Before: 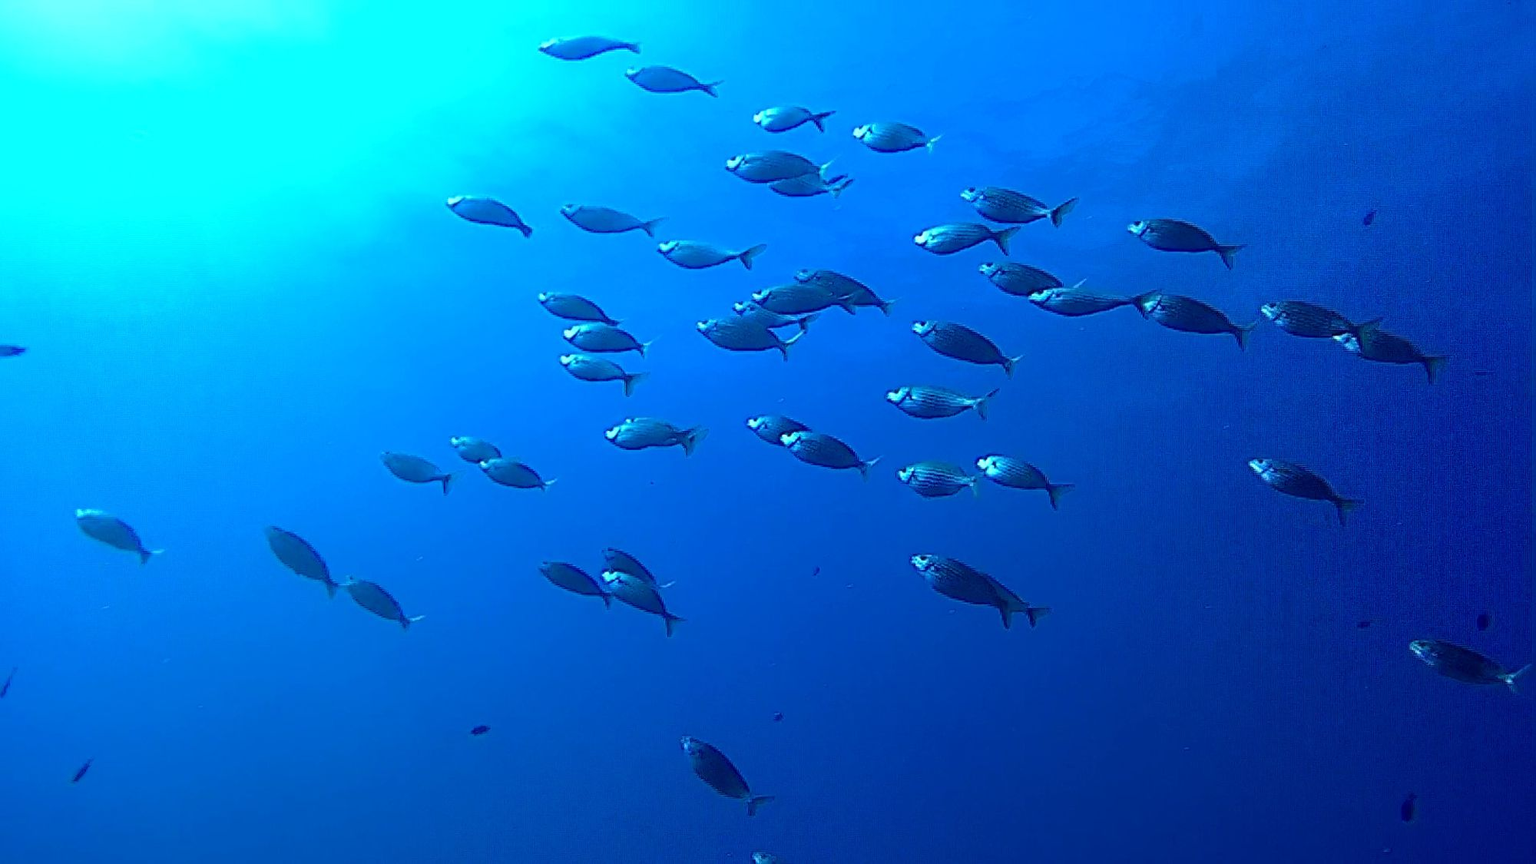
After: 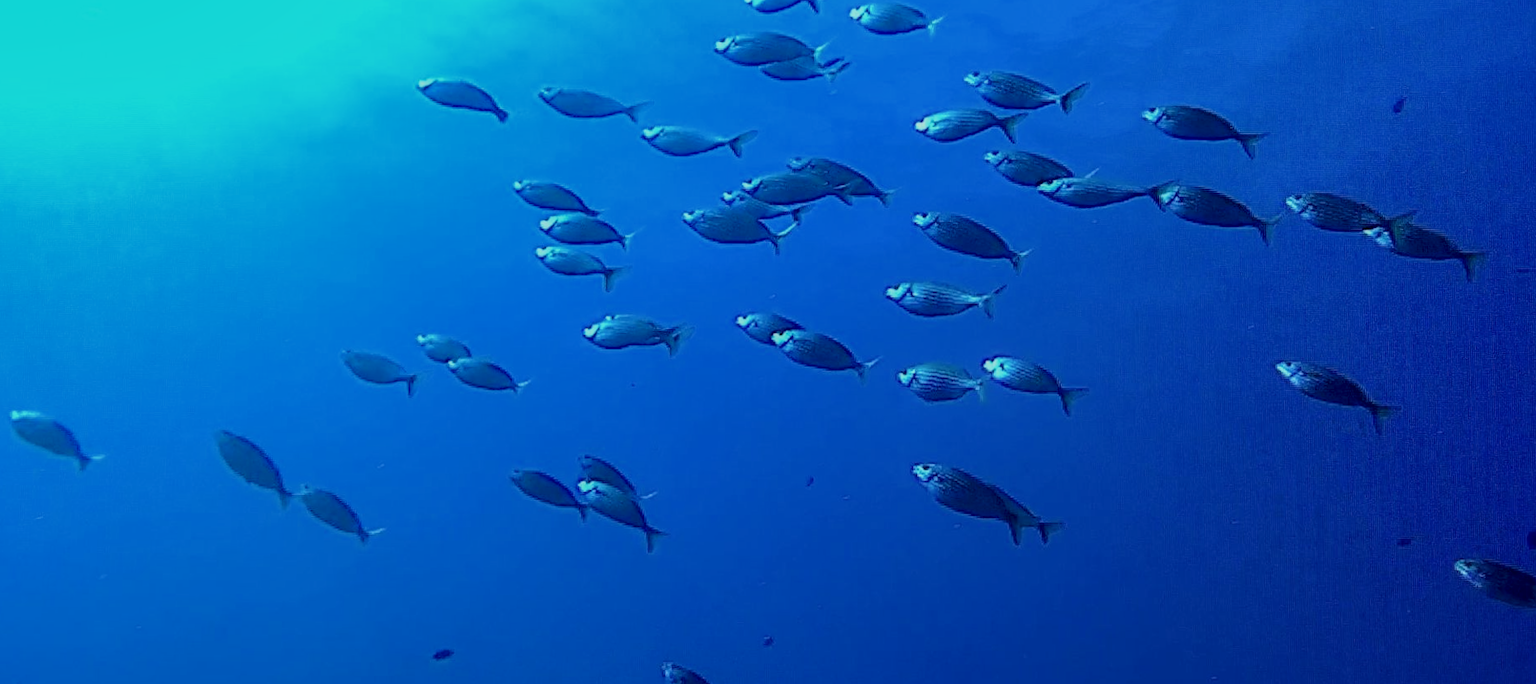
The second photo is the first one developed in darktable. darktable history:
crop and rotate: left 2.991%, top 13.302%, right 1.981%, bottom 12.636%
rotate and perspective: rotation 0.226°, lens shift (vertical) -0.042, crop left 0.023, crop right 0.982, crop top 0.006, crop bottom 0.994
filmic rgb: black relative exposure -7.15 EV, white relative exposure 5.36 EV, hardness 3.02, color science v6 (2022)
local contrast: on, module defaults
